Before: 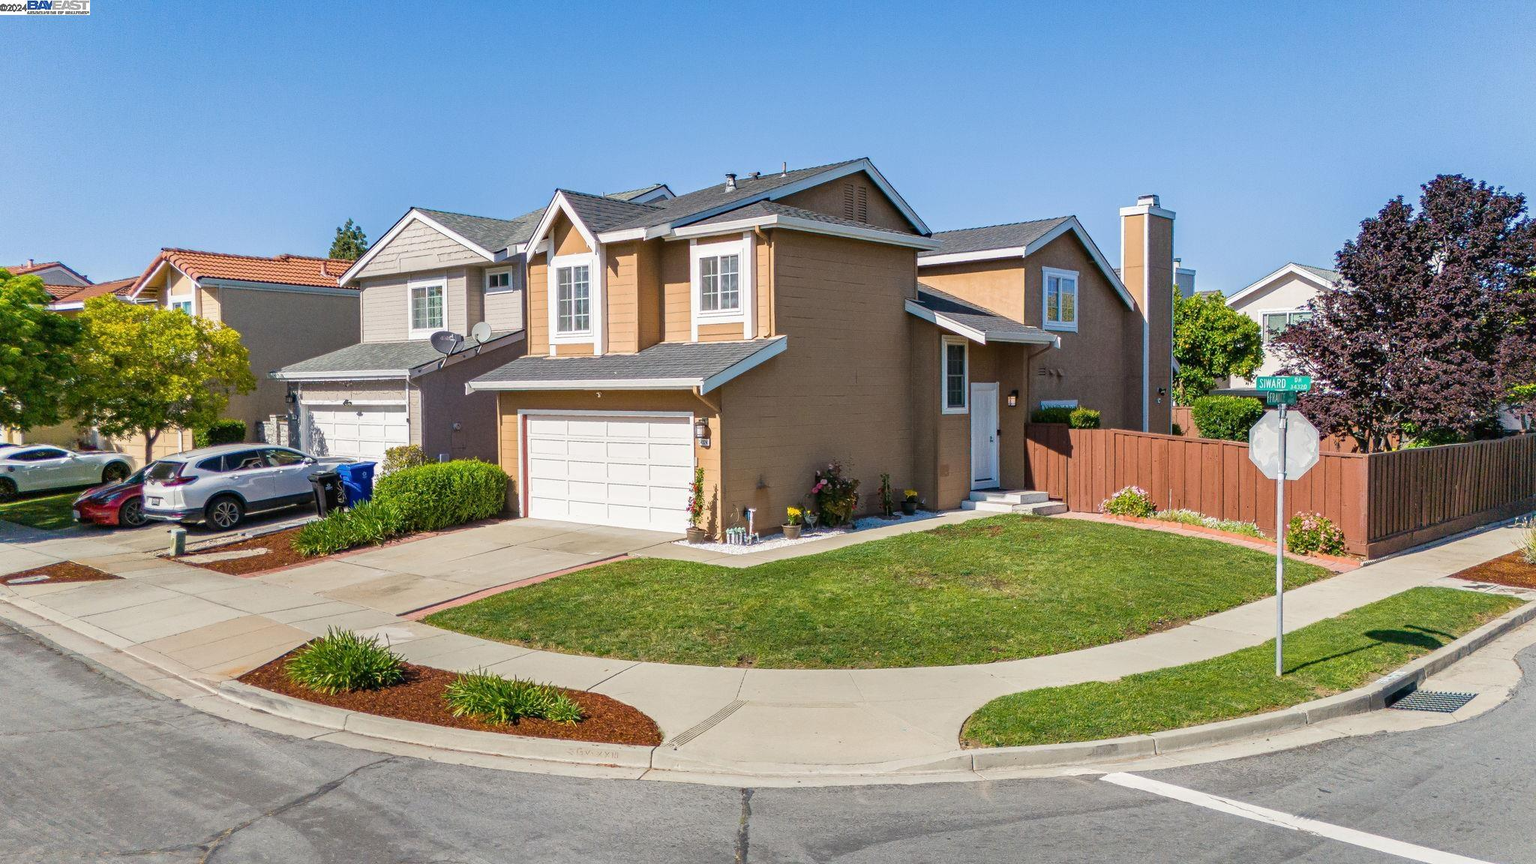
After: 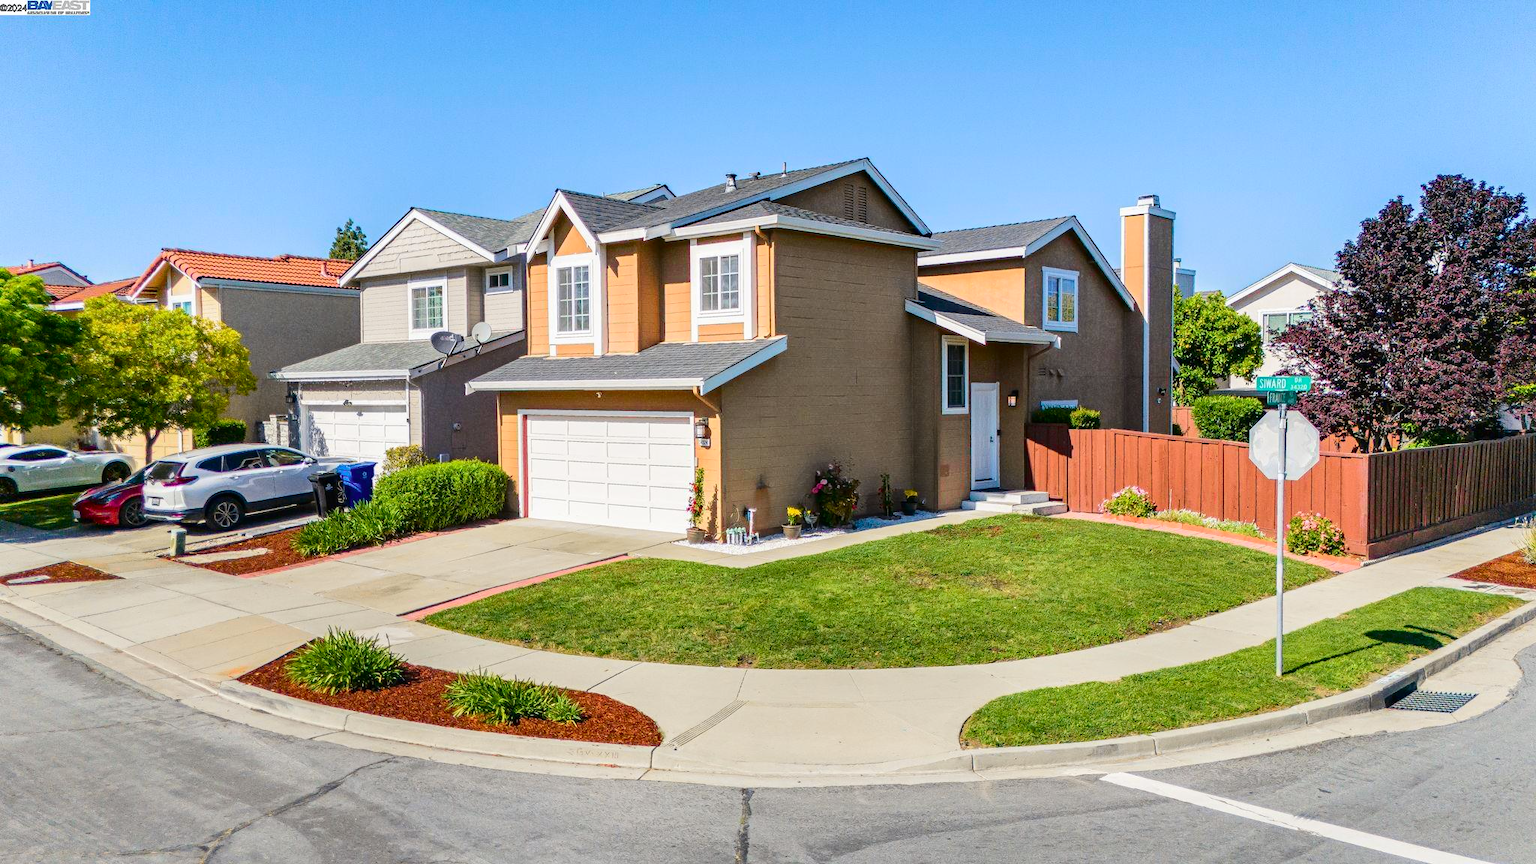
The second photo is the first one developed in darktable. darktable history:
tone curve: curves: ch0 [(0, 0) (0.126, 0.086) (0.338, 0.327) (0.494, 0.55) (0.703, 0.762) (1, 1)]; ch1 [(0, 0) (0.346, 0.324) (0.45, 0.431) (0.5, 0.5) (0.522, 0.517) (0.55, 0.578) (1, 1)]; ch2 [(0, 0) (0.44, 0.424) (0.501, 0.499) (0.554, 0.563) (0.622, 0.667) (0.707, 0.746) (1, 1)], color space Lab, independent channels, preserve colors none
